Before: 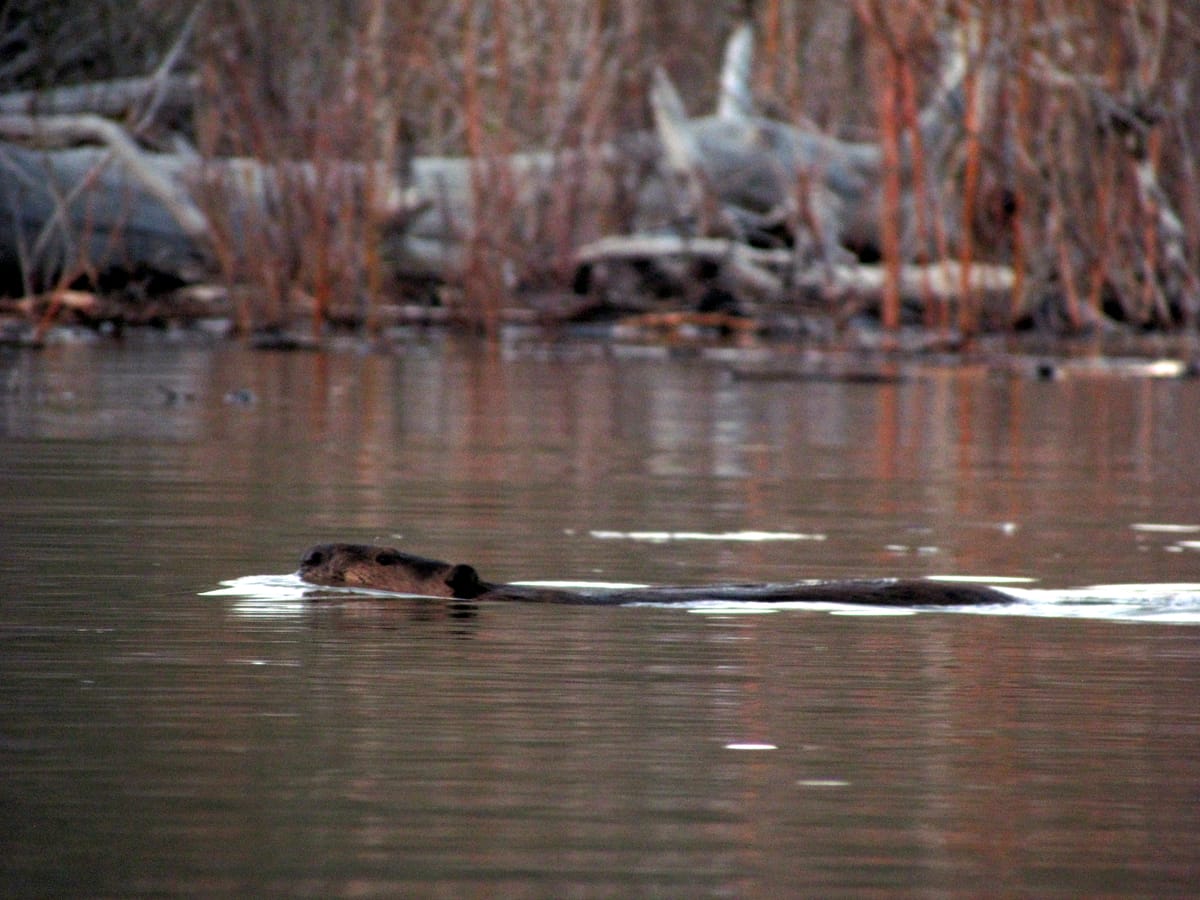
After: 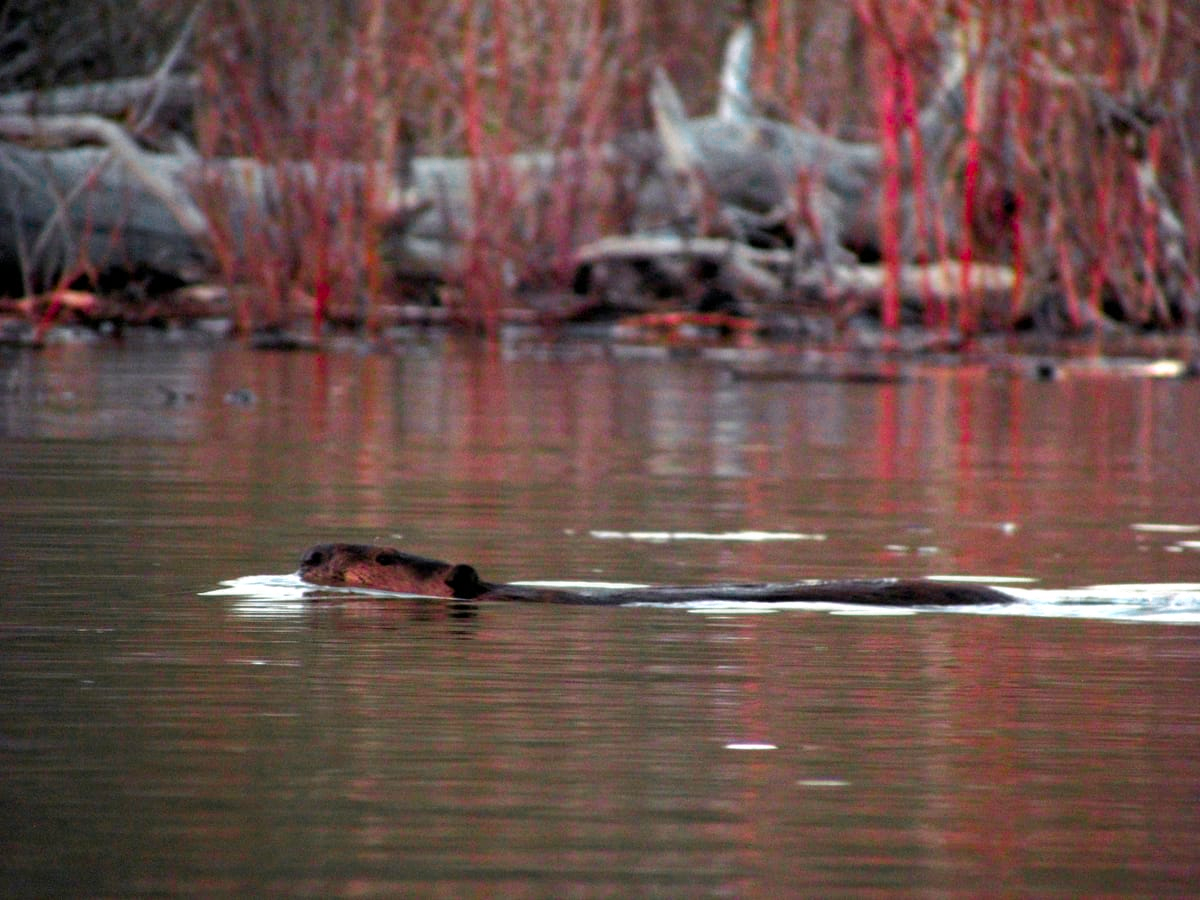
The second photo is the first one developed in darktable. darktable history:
white balance: emerald 1
color balance rgb: perceptual saturation grading › global saturation 20%, global vibrance 20%
color zones: curves: ch0 [(0, 0.533) (0.126, 0.533) (0.234, 0.533) (0.368, 0.357) (0.5, 0.5) (0.625, 0.5) (0.74, 0.637) (0.875, 0.5)]; ch1 [(0.004, 0.708) (0.129, 0.662) (0.25, 0.5) (0.375, 0.331) (0.496, 0.396) (0.625, 0.649) (0.739, 0.26) (0.875, 0.5) (1, 0.478)]; ch2 [(0, 0.409) (0.132, 0.403) (0.236, 0.558) (0.379, 0.448) (0.5, 0.5) (0.625, 0.5) (0.691, 0.39) (0.875, 0.5)]
